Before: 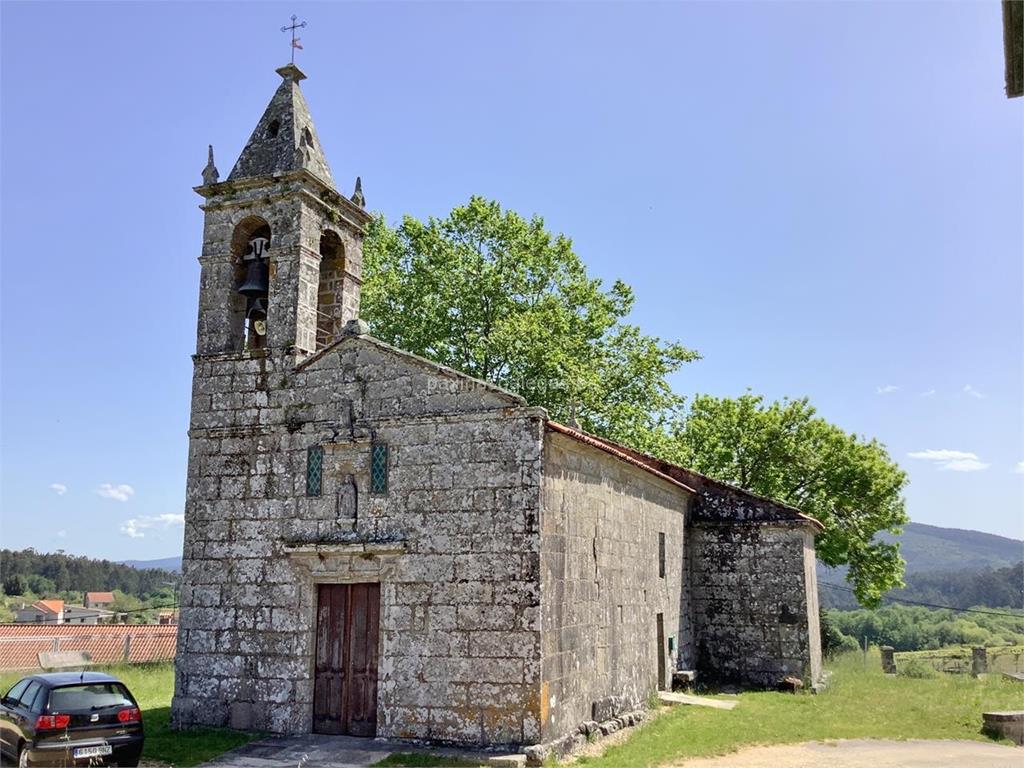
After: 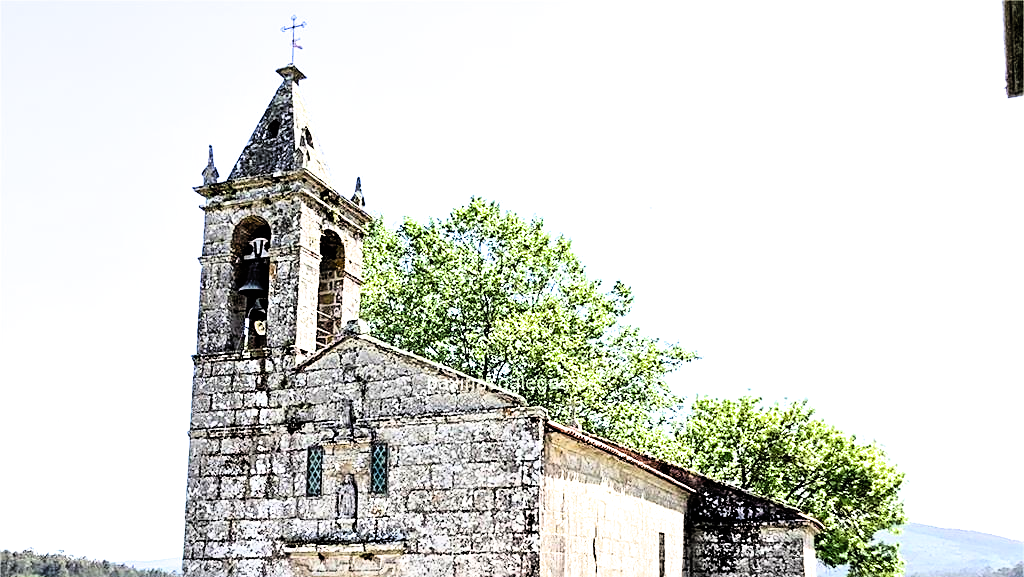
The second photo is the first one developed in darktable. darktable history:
exposure: black level correction 0, exposure 0.938 EV, compensate highlight preservation false
crop: bottom 24.764%
contrast brightness saturation: contrast 0.204, brightness 0.152, saturation 0.146
filmic rgb: black relative exposure -3.52 EV, white relative exposure 2.25 EV, hardness 3.41
sharpen: on, module defaults
